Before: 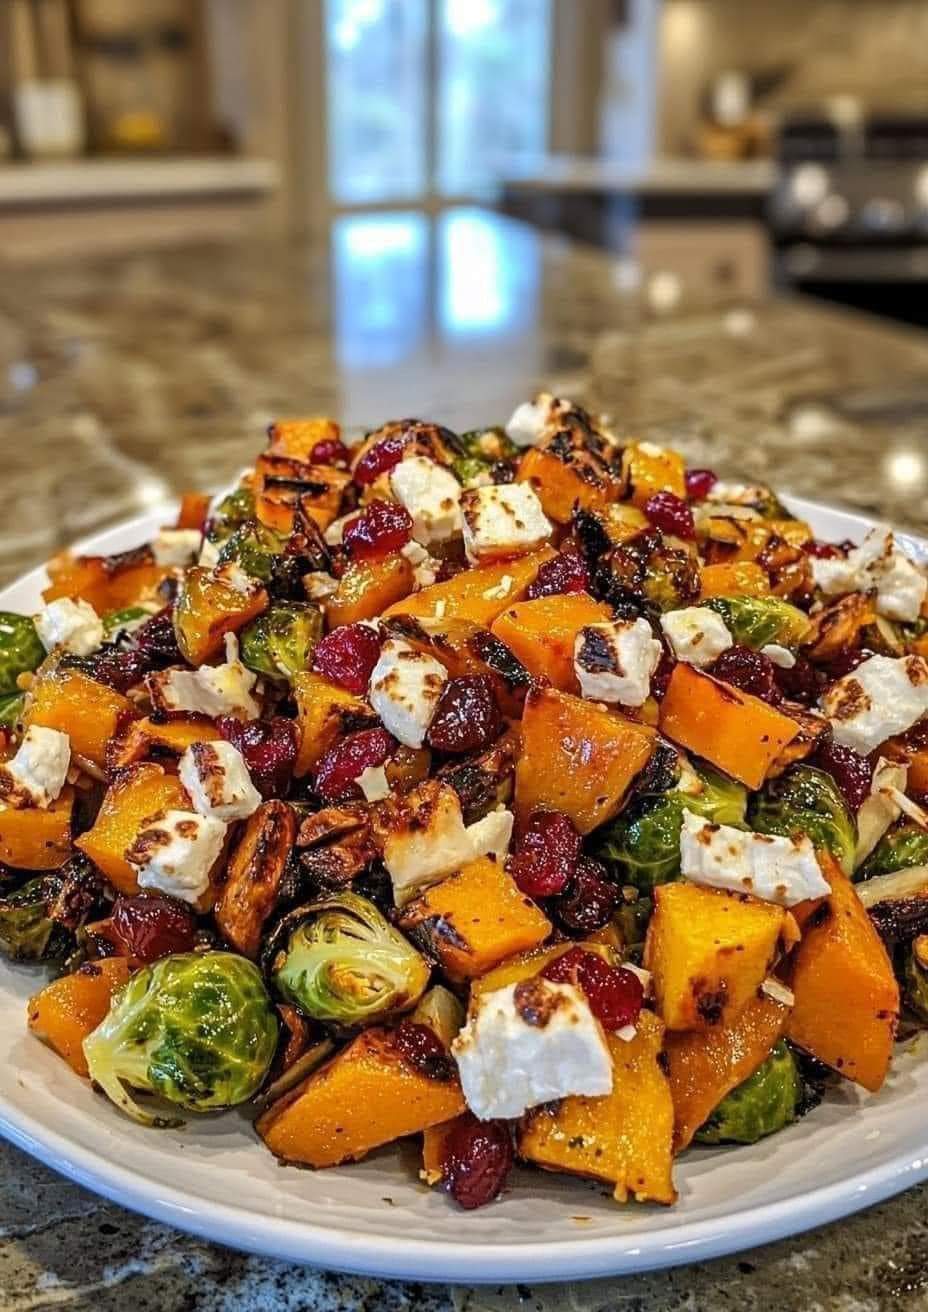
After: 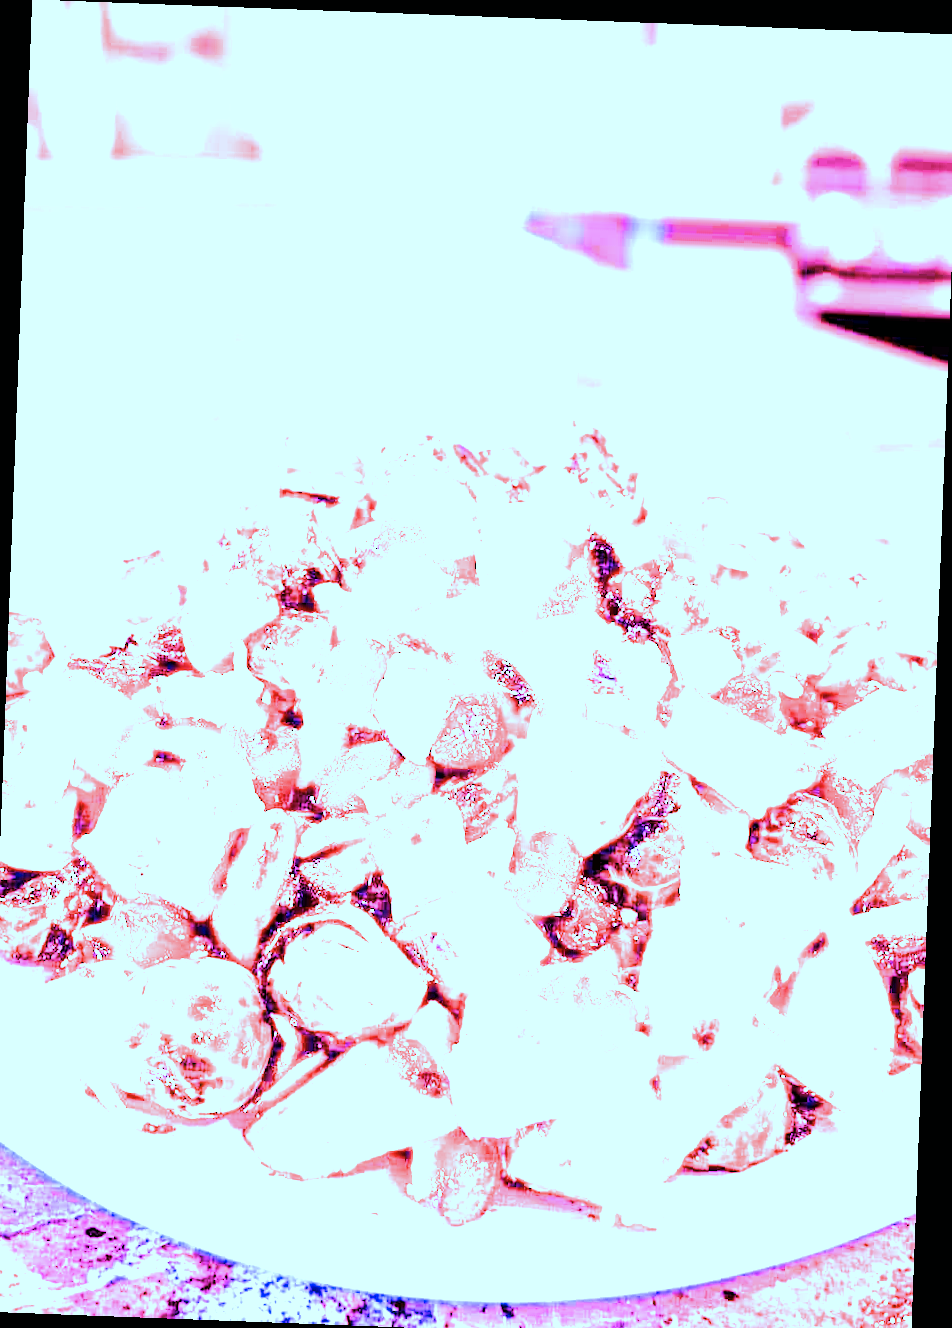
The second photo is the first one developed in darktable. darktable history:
exposure: black level correction 0, exposure 0.7 EV, compensate exposure bias true, compensate highlight preservation false
crop and rotate: left 1.774%, right 0.633%, bottom 1.28%
filmic rgb: black relative exposure -7.65 EV, white relative exposure 4.56 EV, hardness 3.61
white balance: red 8, blue 8
rotate and perspective: rotation 2.17°, automatic cropping off
color correction: highlights a* -11.71, highlights b* -15.58
